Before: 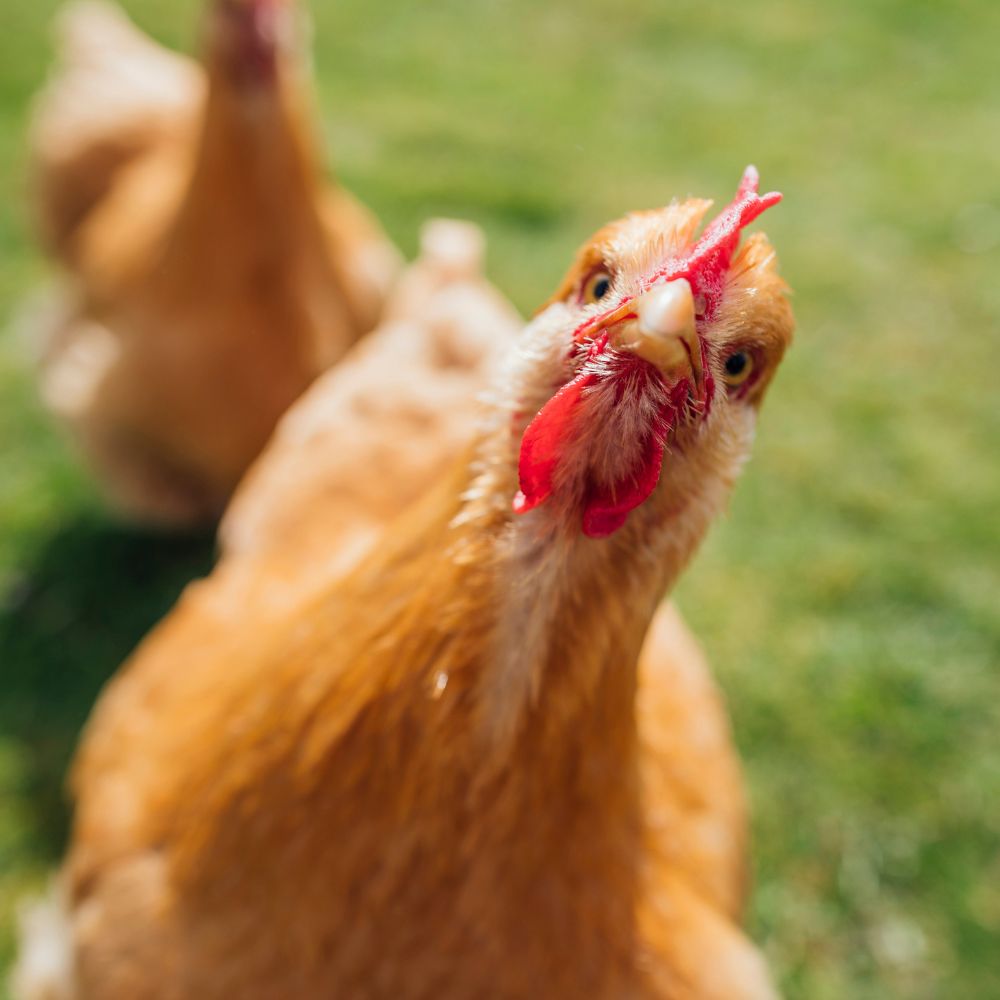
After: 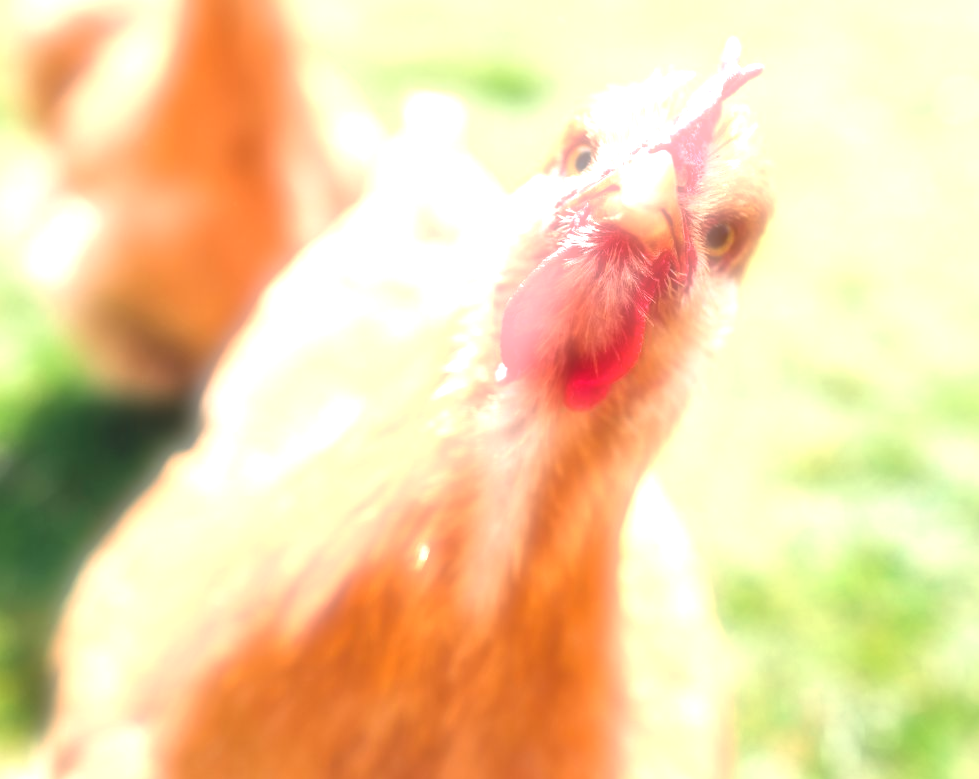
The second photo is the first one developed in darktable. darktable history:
exposure: black level correction 0, exposure 1.9 EV, compensate highlight preservation false
crop and rotate: left 1.814%, top 12.818%, right 0.25%, bottom 9.225%
soften: on, module defaults
